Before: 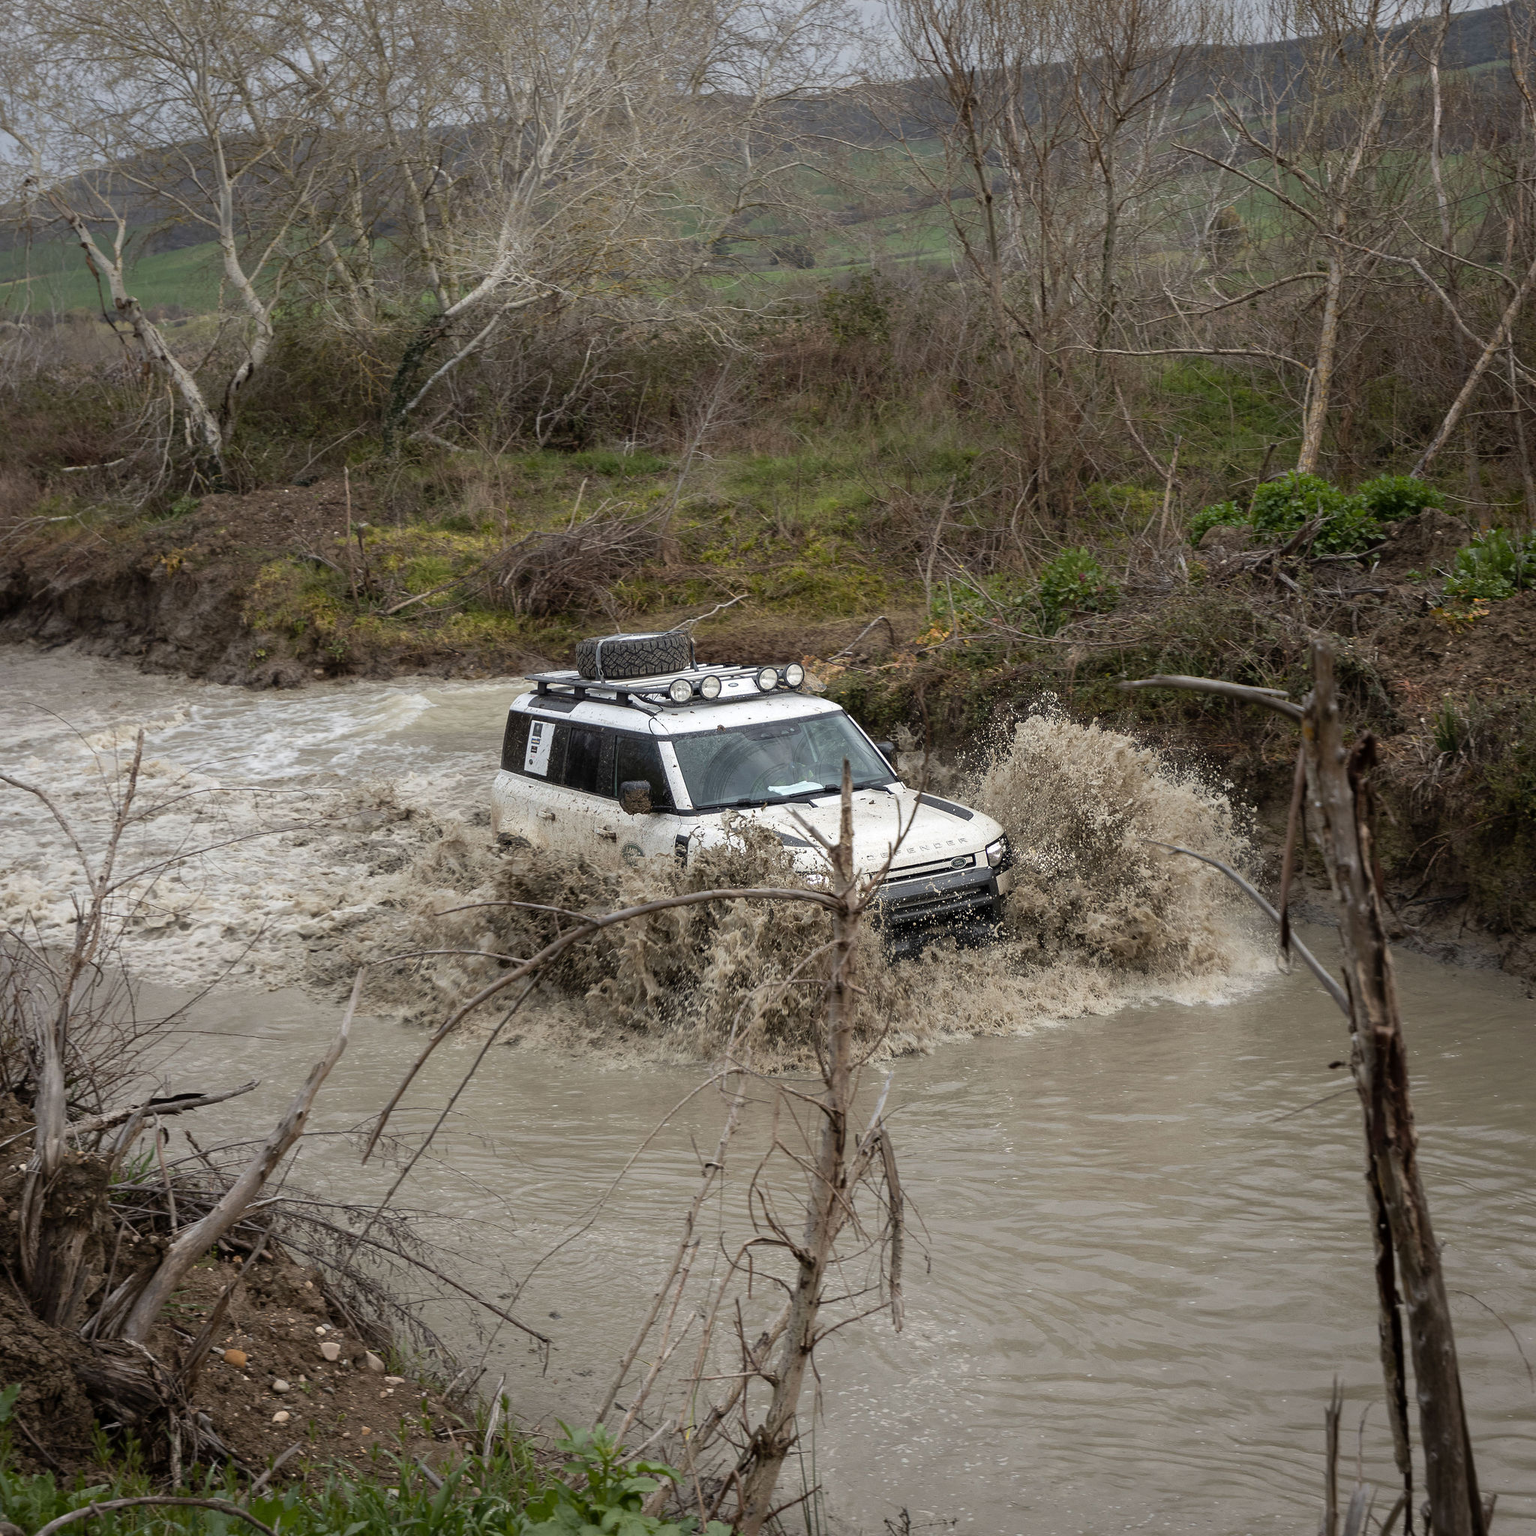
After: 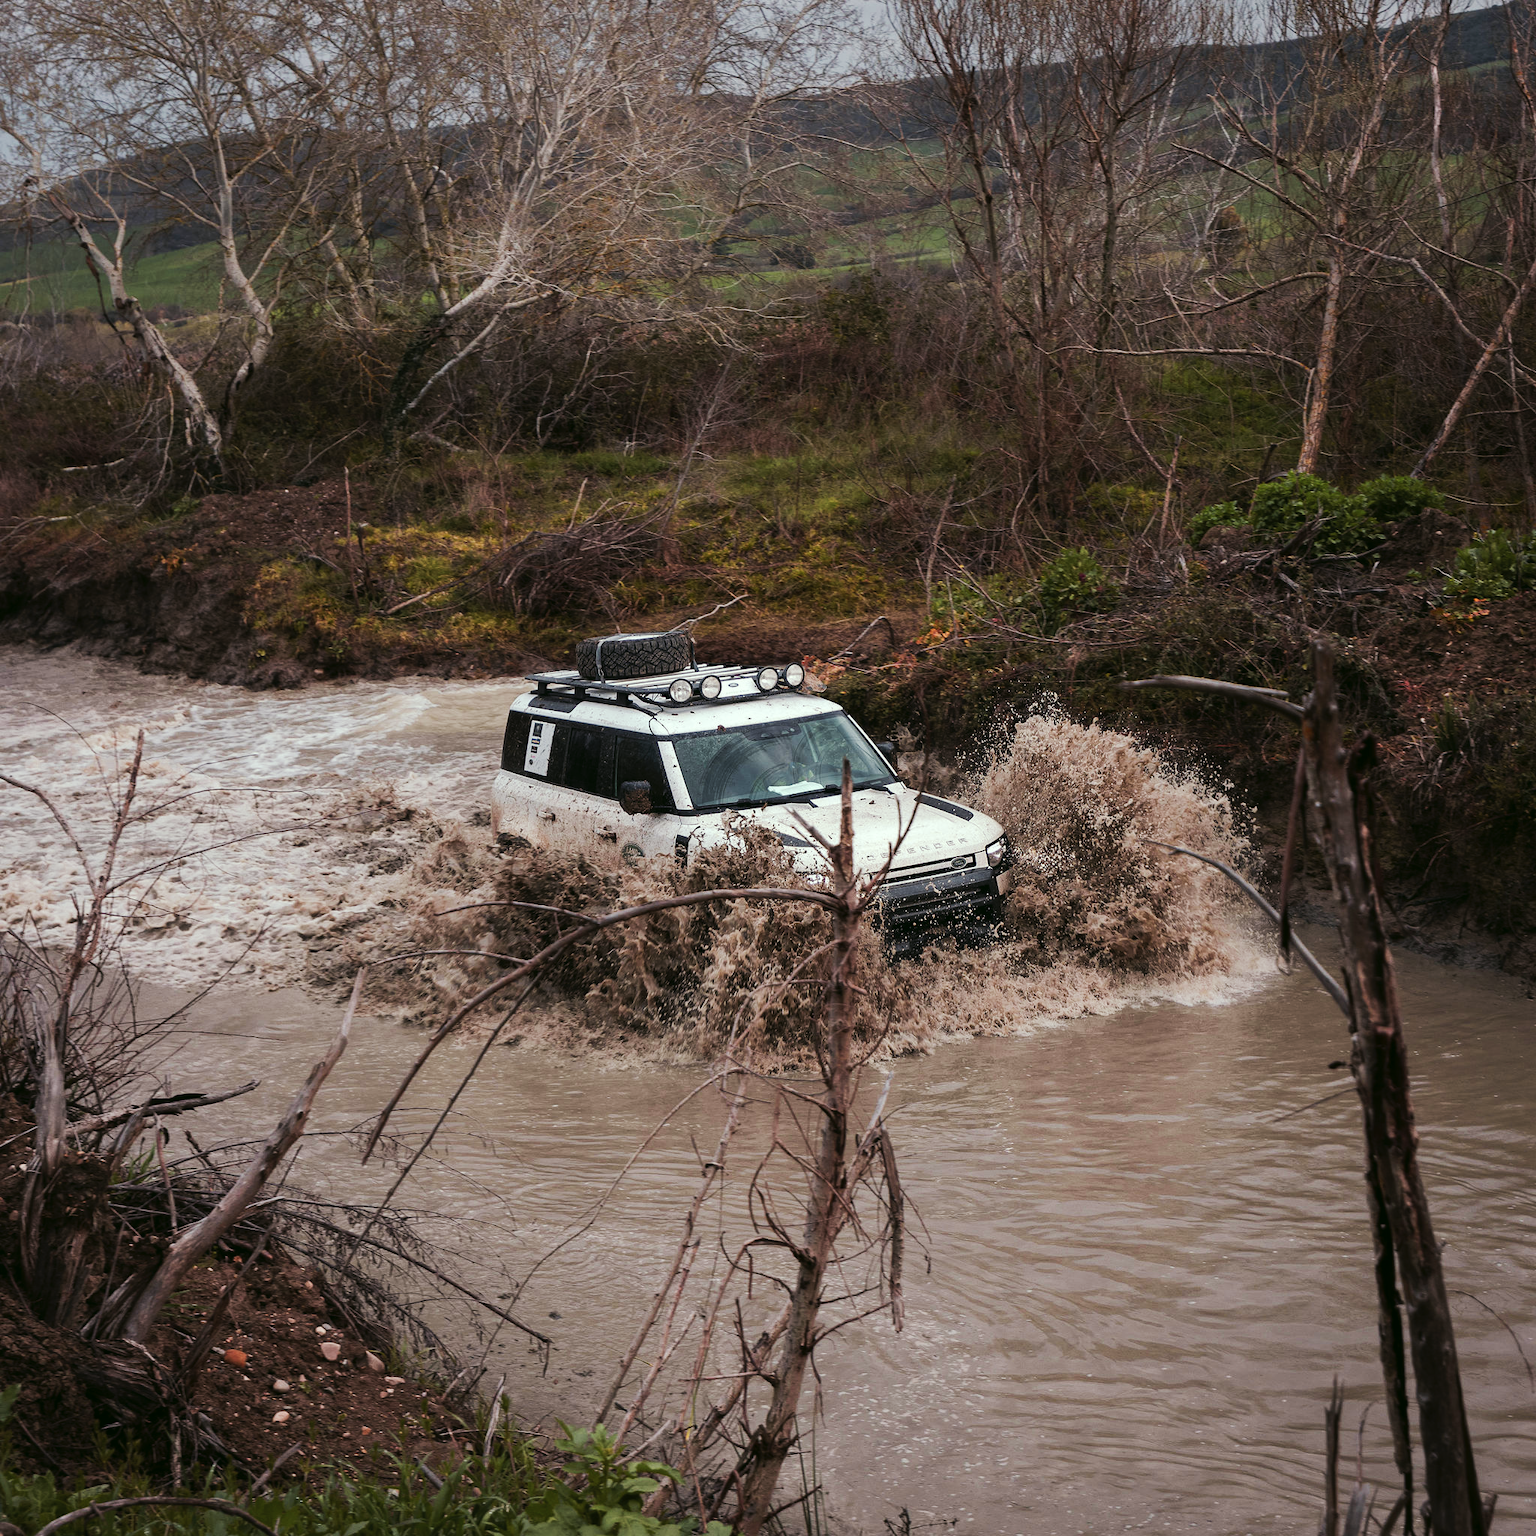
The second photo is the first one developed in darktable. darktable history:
tone curve: curves: ch0 [(0, 0) (0.003, 0.003) (0.011, 0.009) (0.025, 0.018) (0.044, 0.028) (0.069, 0.038) (0.1, 0.049) (0.136, 0.062) (0.177, 0.089) (0.224, 0.123) (0.277, 0.165) (0.335, 0.223) (0.399, 0.293) (0.468, 0.385) (0.543, 0.497) (0.623, 0.613) (0.709, 0.716) (0.801, 0.802) (0.898, 0.887) (1, 1)], preserve colors none
color look up table: target L [97.51, 98.92, 91.71, 94.96, 97.15, 92.63, 93.38, 86.35, 73.8, 80.78, 71.33, 60.03, 53, 53.45, 38.32, 23.35, 200.53, 94.42, 70.44, 73.46, 49.33, 54.89, 54.01, 51.81, 43.26, 38.65, 34.37, 13.64, 94.16, 63.63, 76.62, 45.08, 40.96, 49.19, 41.72, 36.5, 37.17, 30.47, 32.32, 22.31, 22.37, 12.13, 1.583, 93.61, 83.36, 83.59, 65.16, 57.64, 50.55], target a [-7.642, -16.01, -2.539, -29.48, -15.75, -48.75, -45.45, -62.96, 9.332, -64.23, -16.24, -37.24, -17.49, -33.14, -23.3, -1.723, 0, 0.504, 33.14, 34.39, 54.36, 51.73, 58.58, 8.478, 47.32, 40.56, 43.08, 34.93, 0.737, 34.66, 0.938, 51.74, 41.4, 3.373, 17.1, 32.68, 44.82, 47.59, -0.264, 43.94, 12.09, 40.23, 7.244, -20.7, -38.2, -48.89, -7.662, -24.72, -7.844], target b [44.31, 64.72, 71.82, 4.493, 82.28, 27.12, 66.16, 67.44, 55.58, 36.02, 32.92, 24.68, 35.73, 34.91, 15.35, 29.86, 0, 13.81, 2.694, 44.85, -12.22, 13.86, 44.79, 26.01, 43.35, 45.46, 16.9, 17.01, -3.432, -38.48, -0.259, -32.33, -71.61, -17.55, -52.71, -15.51, 0.538, -45.8, -0.861, -59.3, -36.31, -37.35, -9.254, -3.725, 5.877, -12.6, -41.97, -1.82, -27.06], num patches 49
